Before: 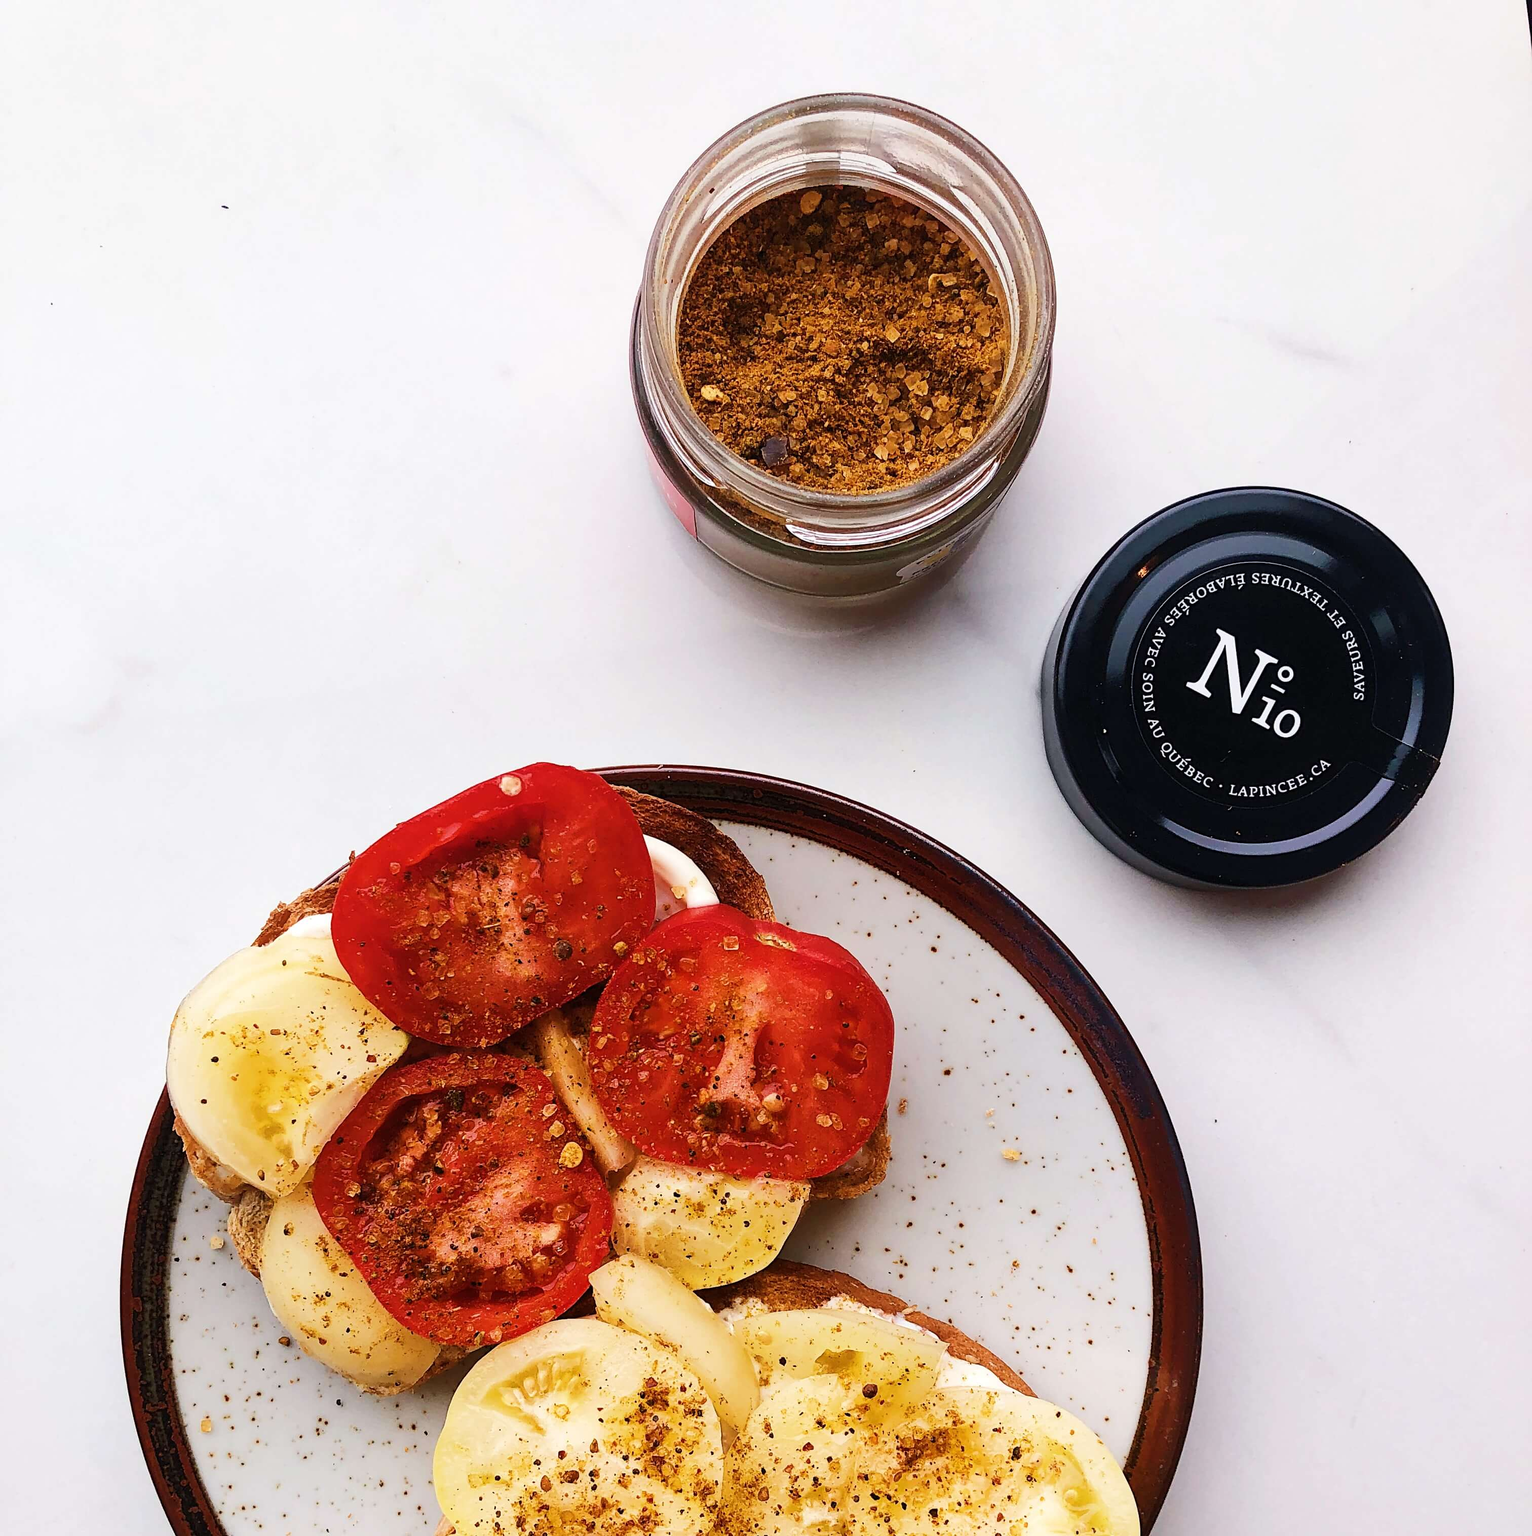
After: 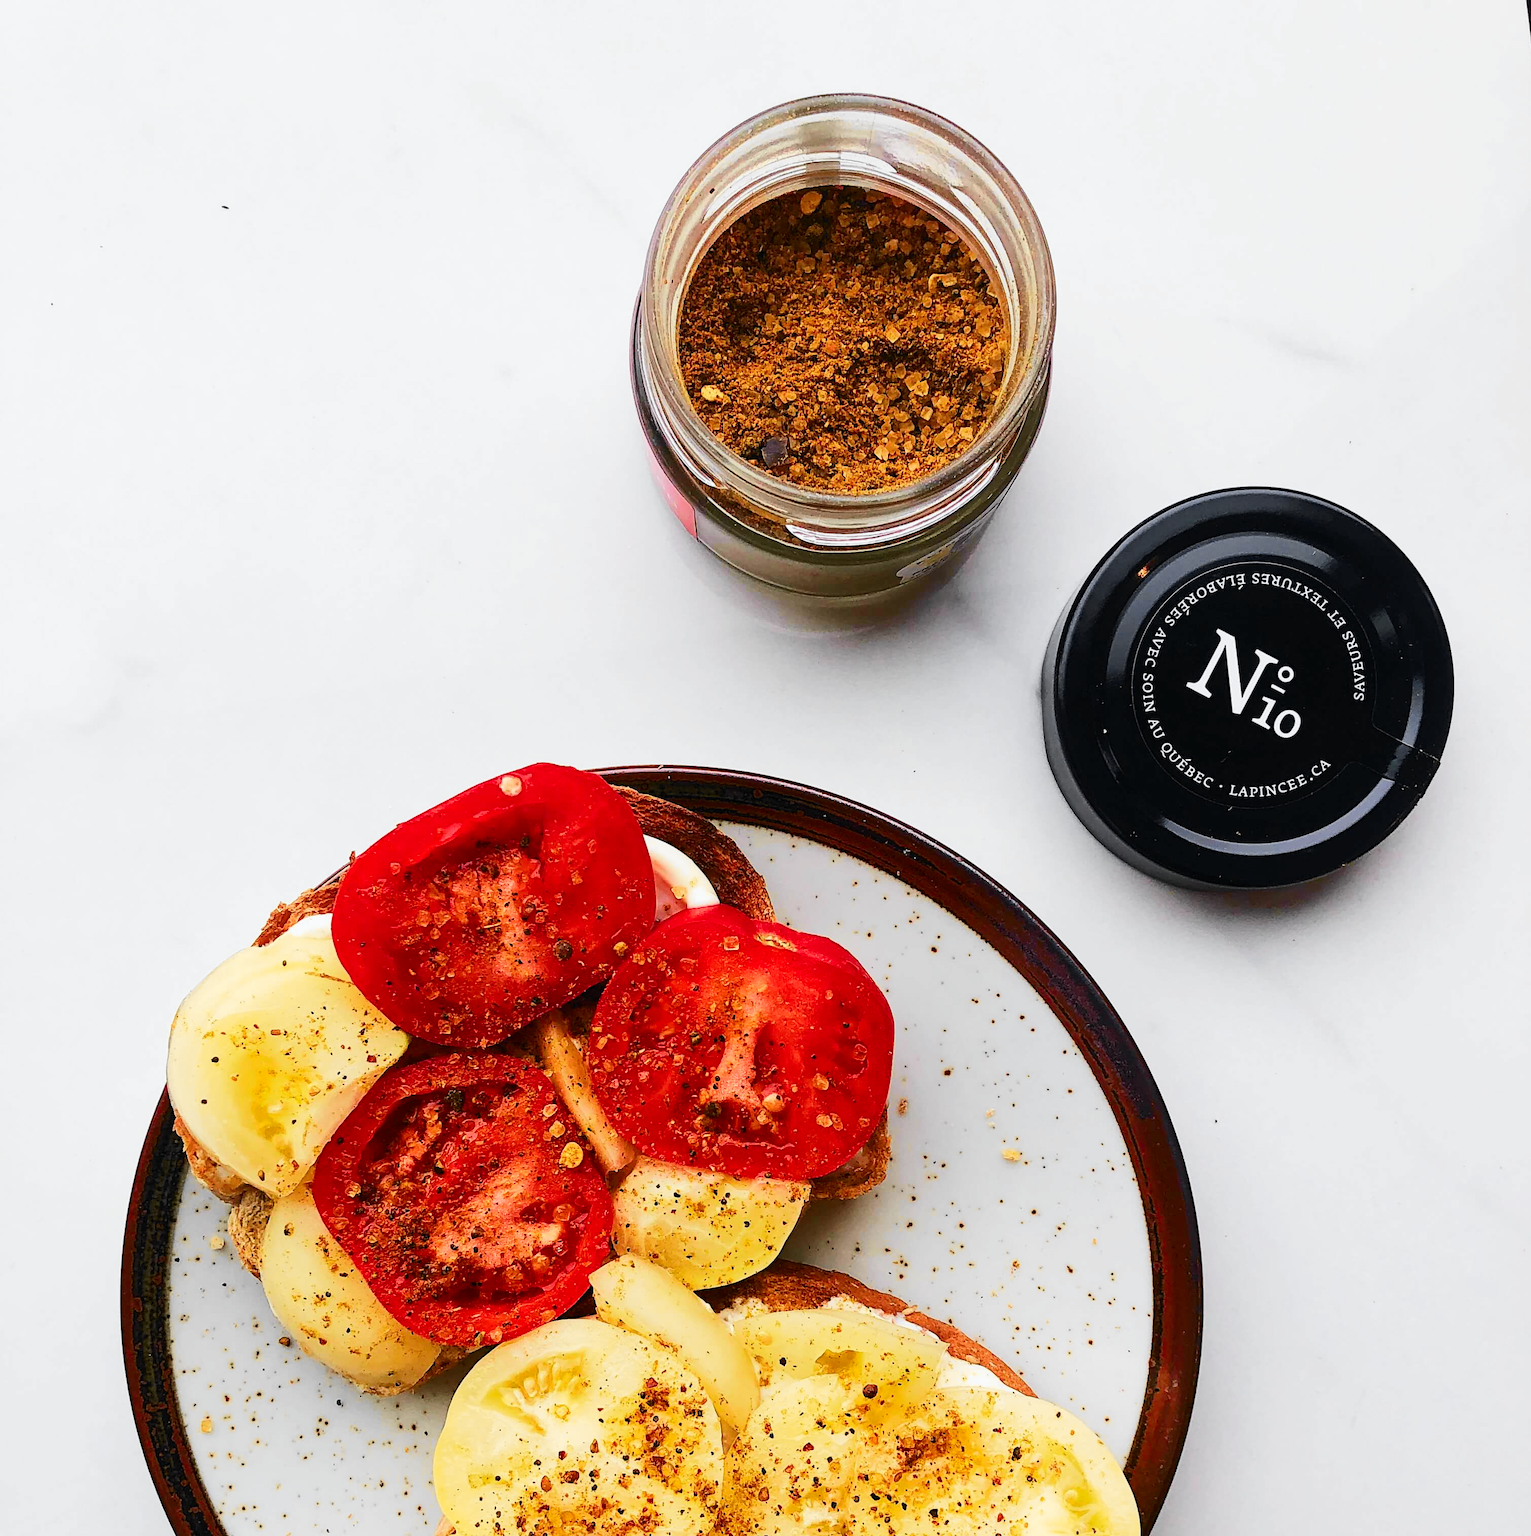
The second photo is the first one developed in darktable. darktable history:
tone curve: curves: ch0 [(0, 0) (0.071, 0.058) (0.266, 0.268) (0.498, 0.542) (0.766, 0.807) (1, 0.983)]; ch1 [(0, 0) (0.346, 0.307) (0.408, 0.387) (0.463, 0.465) (0.482, 0.493) (0.502, 0.499) (0.517, 0.502) (0.55, 0.548) (0.597, 0.61) (0.651, 0.698) (1, 1)]; ch2 [(0, 0) (0.346, 0.34) (0.434, 0.46) (0.485, 0.494) (0.5, 0.498) (0.517, 0.506) (0.526, 0.539) (0.583, 0.603) (0.625, 0.659) (1, 1)], color space Lab, independent channels, preserve colors none
